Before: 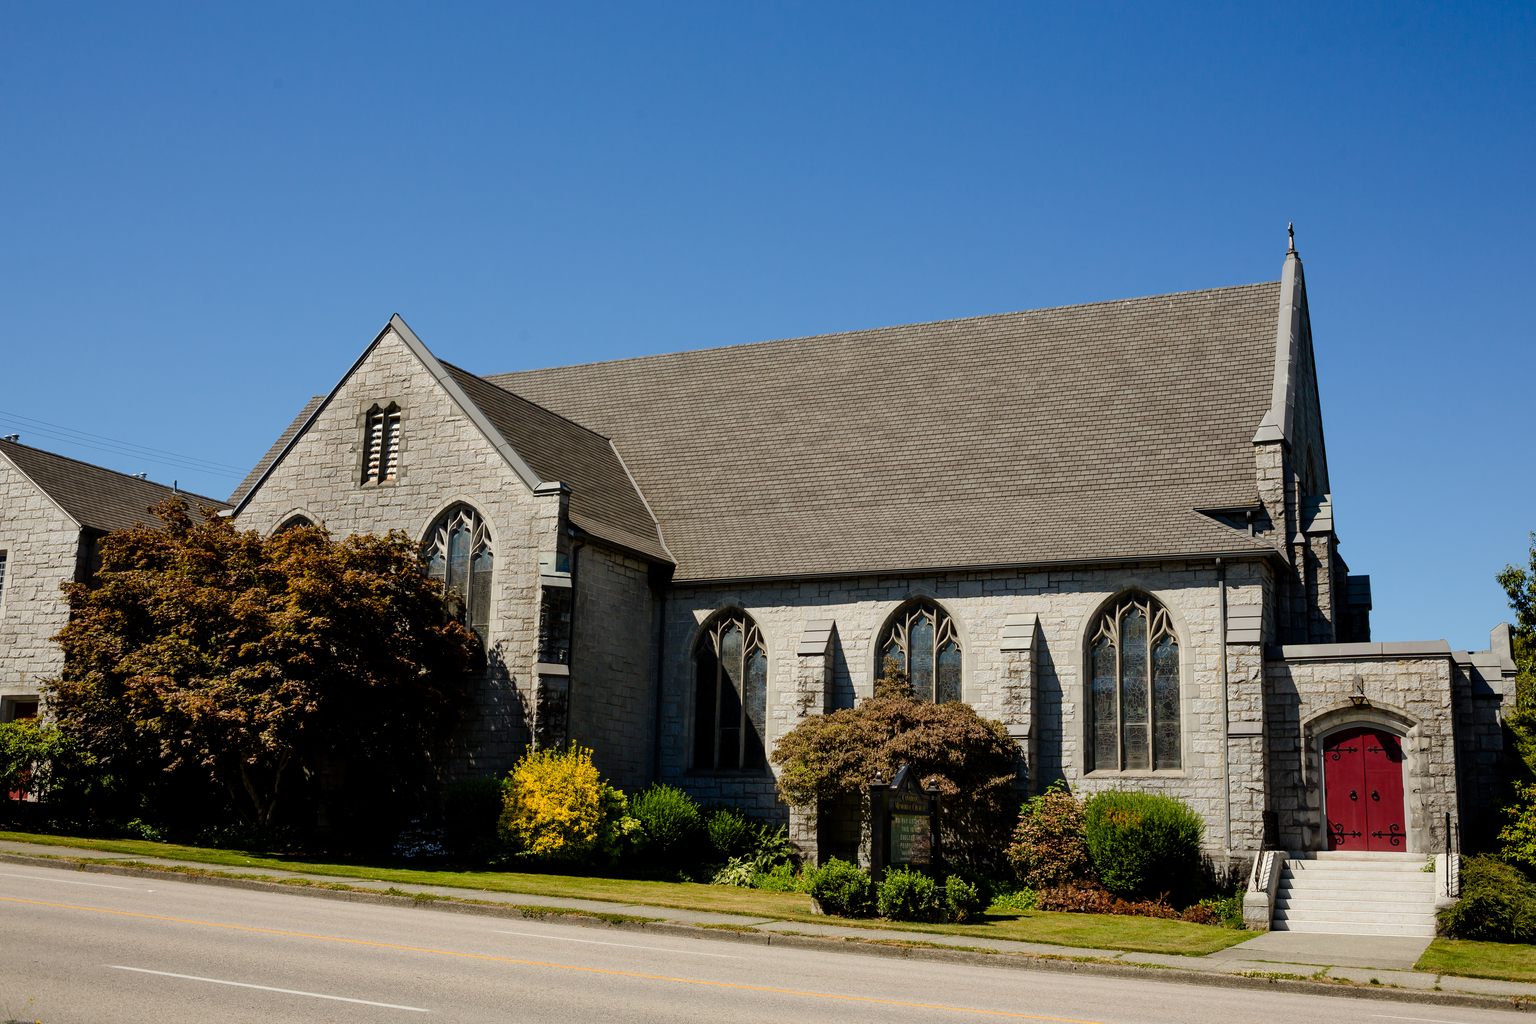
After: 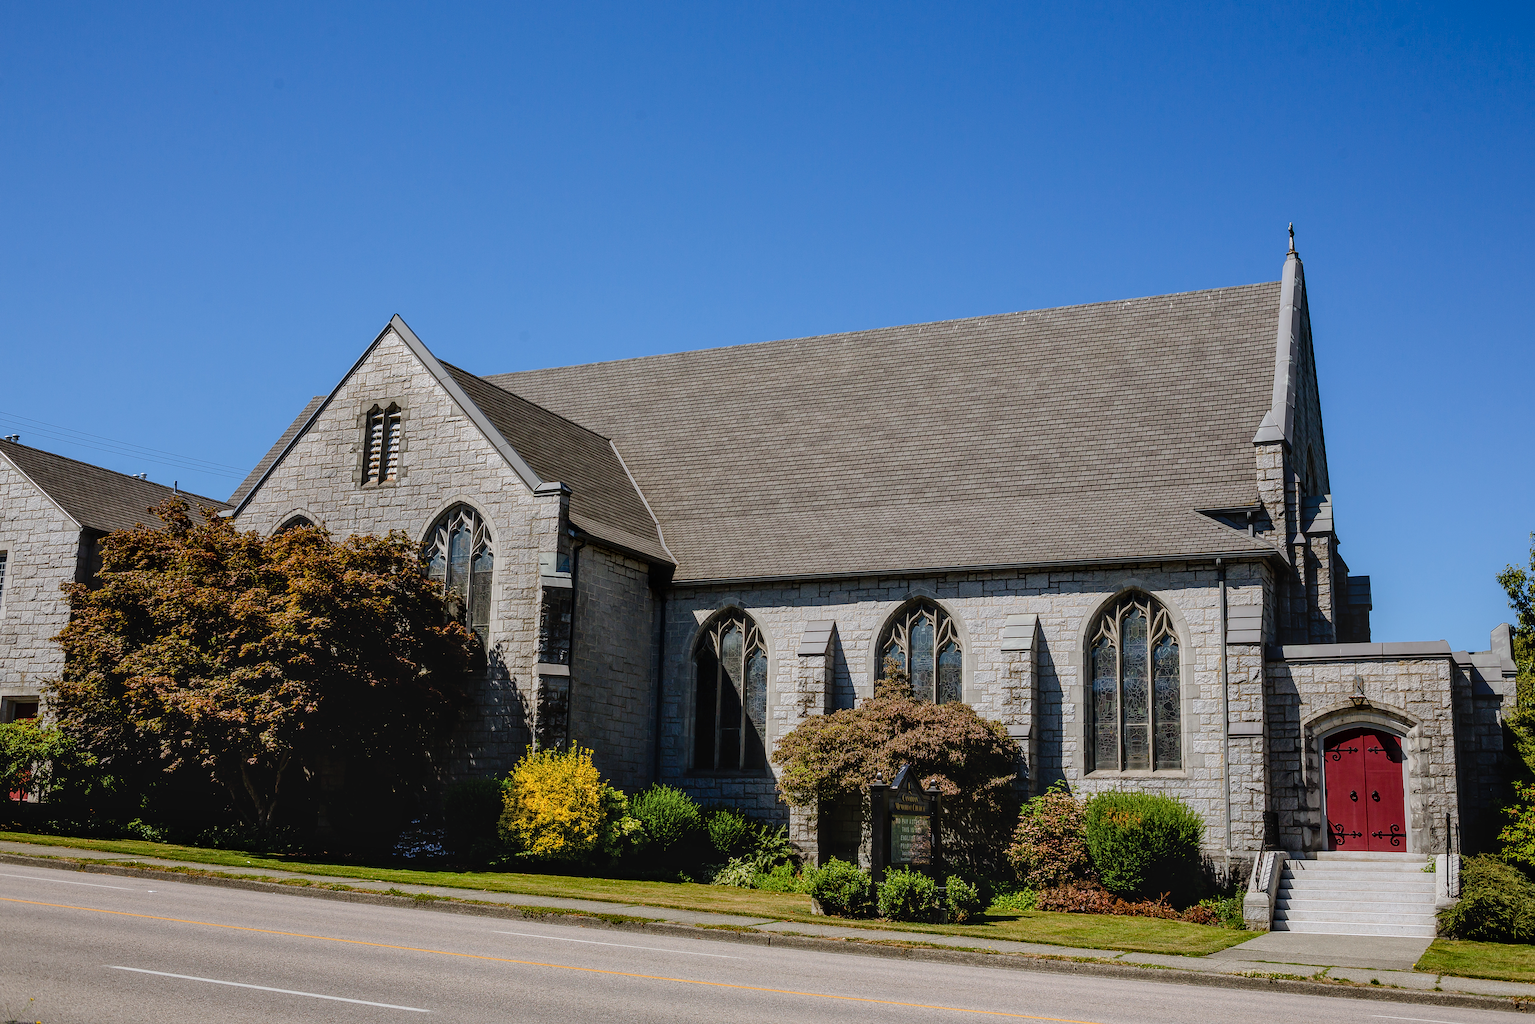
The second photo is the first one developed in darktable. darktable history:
color calibration: illuminant as shot in camera, x 0.358, y 0.373, temperature 4628.91 K
sharpen: on, module defaults
local contrast: highlights 0%, shadows 0%, detail 133%
